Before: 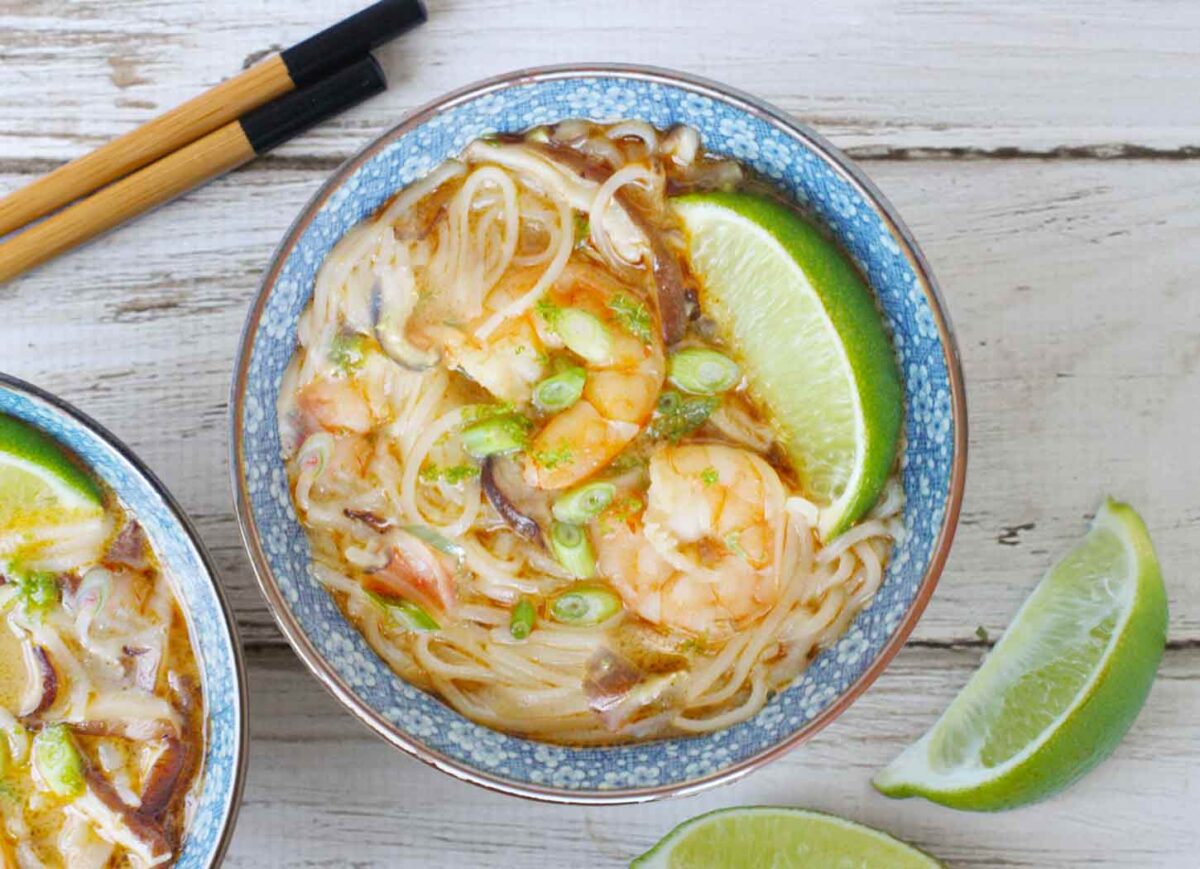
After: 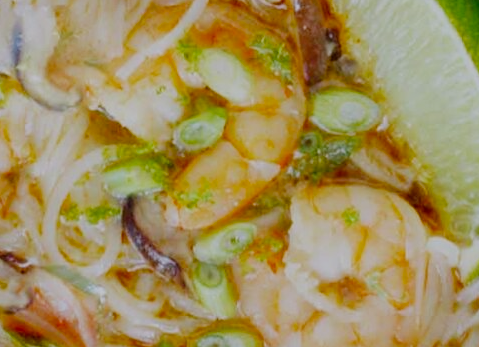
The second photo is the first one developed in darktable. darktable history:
white balance: red 0.984, blue 1.059
filmic rgb: middle gray luminance 29%, black relative exposure -10.3 EV, white relative exposure 5.5 EV, threshold 6 EV, target black luminance 0%, hardness 3.95, latitude 2.04%, contrast 1.132, highlights saturation mix 5%, shadows ↔ highlights balance 15.11%, preserve chrominance no, color science v3 (2019), use custom middle-gray values true, iterations of high-quality reconstruction 0, enable highlight reconstruction true
crop: left 30%, top 30%, right 30%, bottom 30%
